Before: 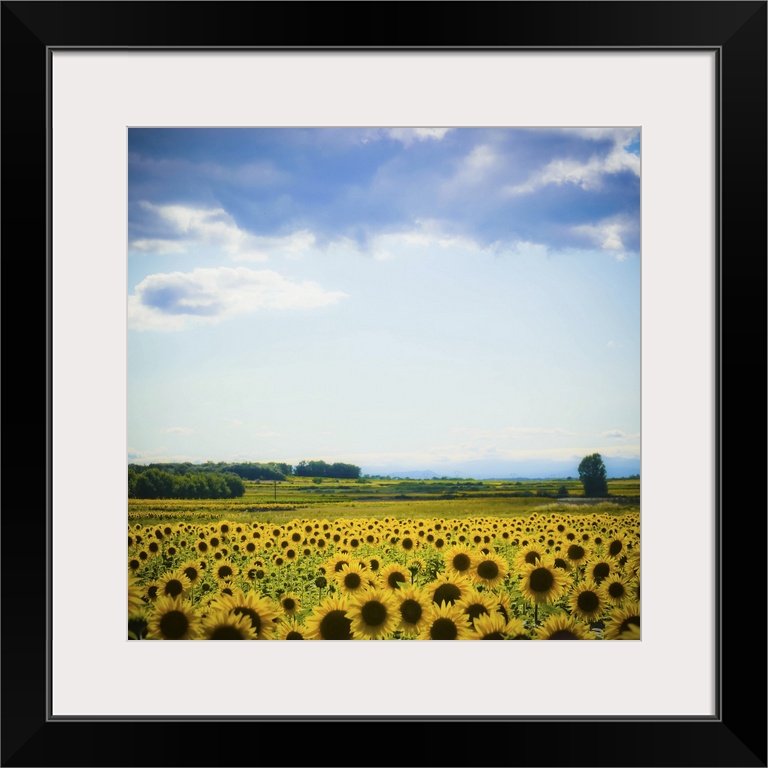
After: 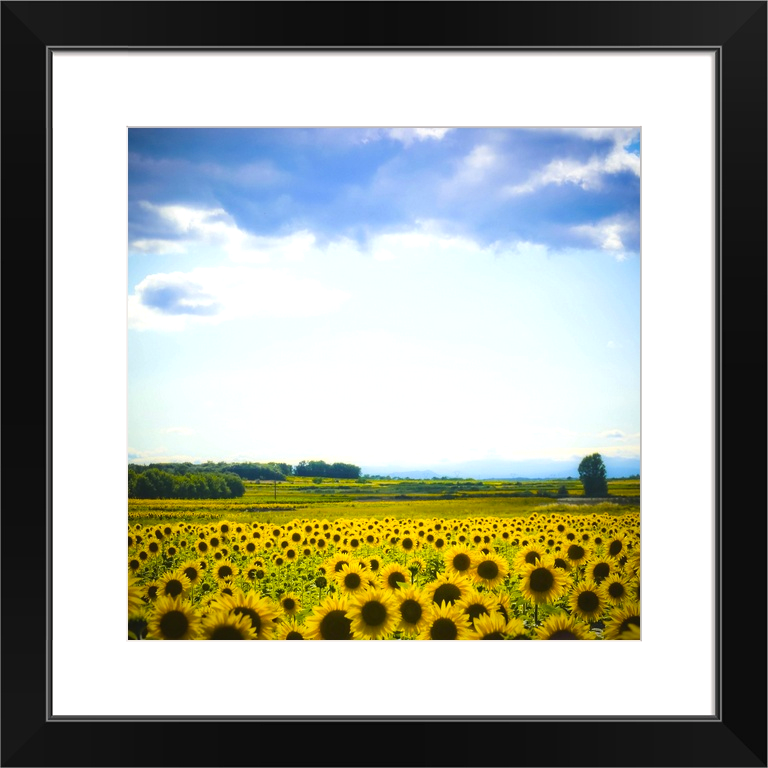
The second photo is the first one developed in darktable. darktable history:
color balance rgb: power › hue 328.49°, global offset › luminance 0.28%, global offset › hue 171.63°, perceptual saturation grading › global saturation 25.691%, perceptual brilliance grading › global brilliance 11.211%
